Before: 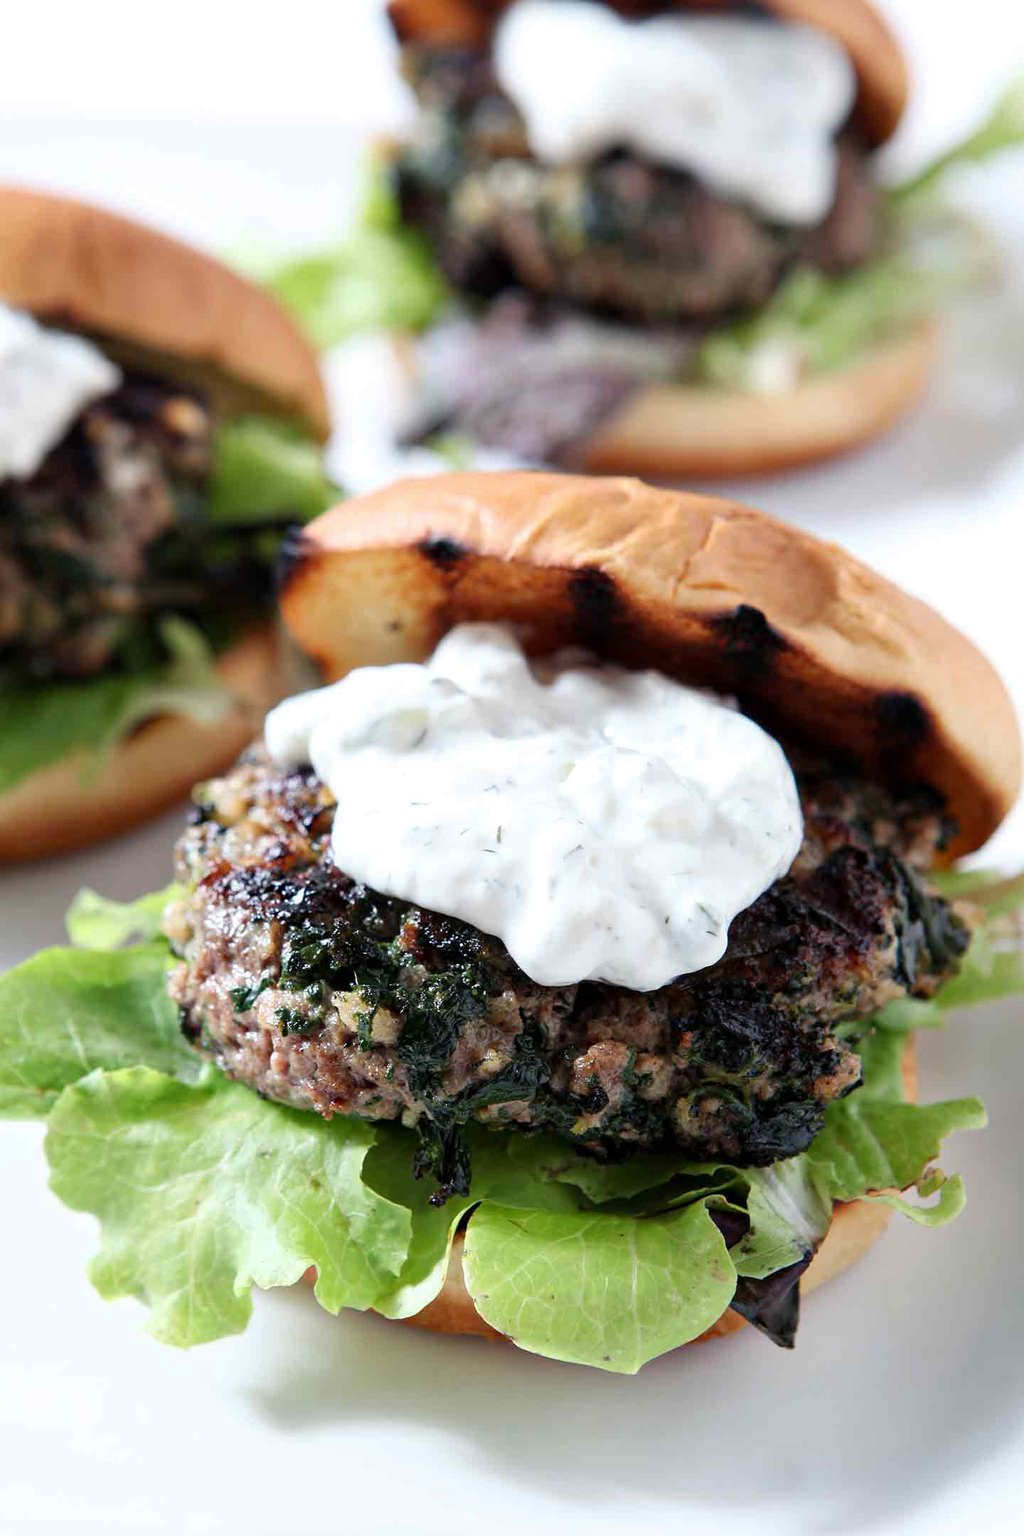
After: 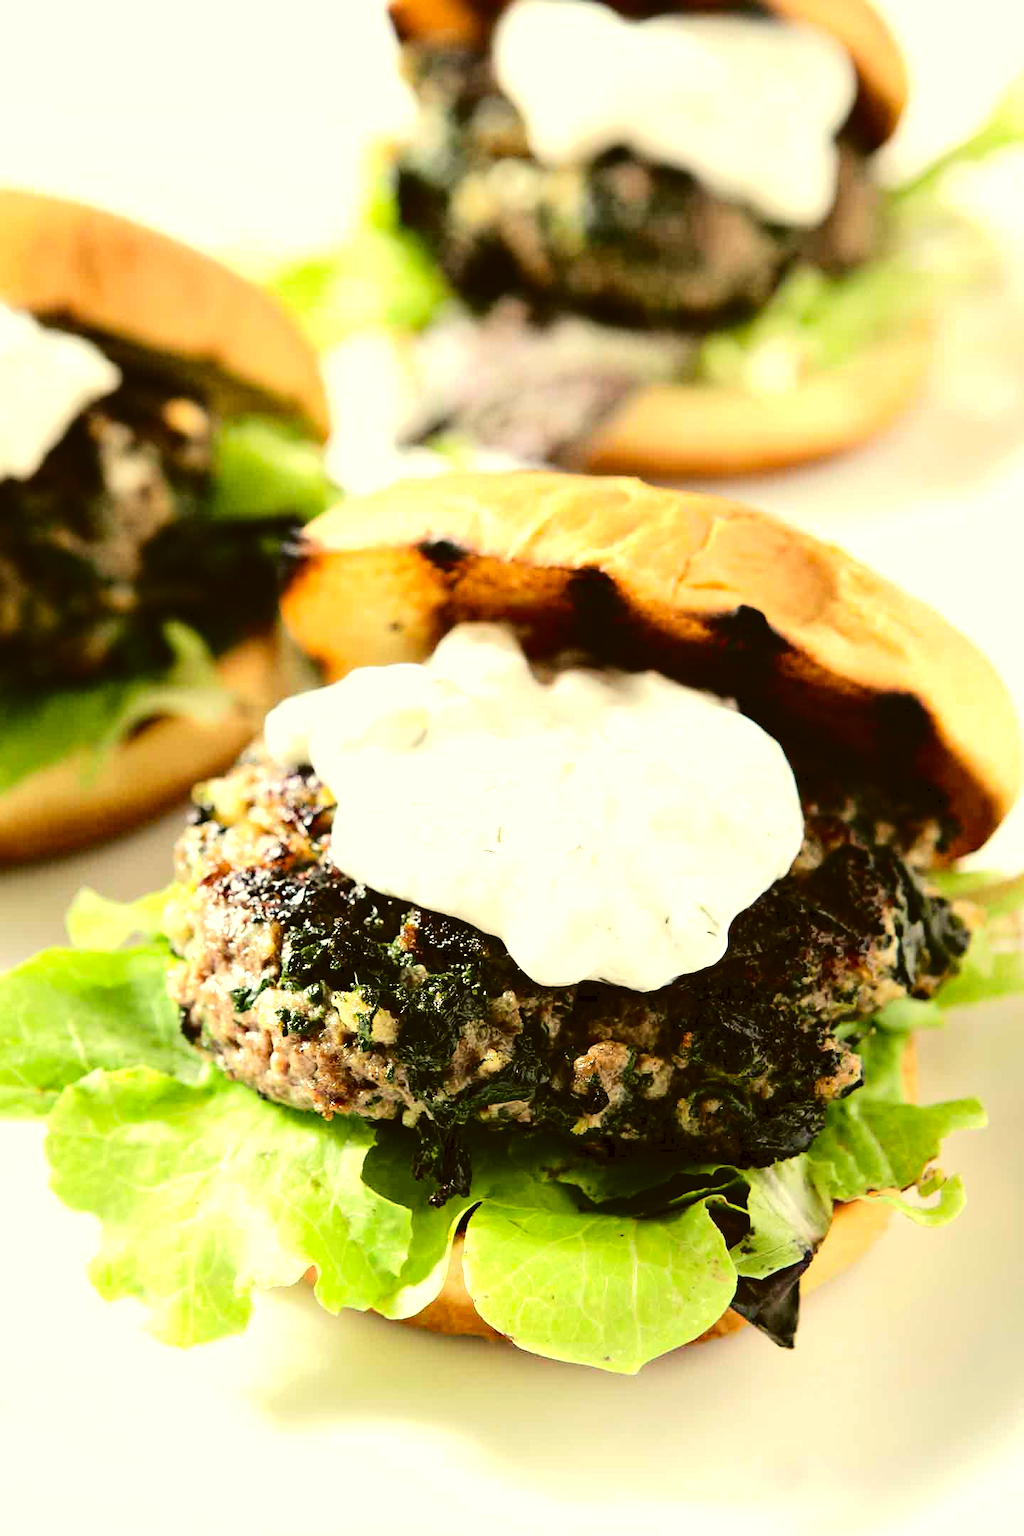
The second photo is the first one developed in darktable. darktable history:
tone curve: curves: ch0 [(0, 0) (0.003, 0.042) (0.011, 0.043) (0.025, 0.047) (0.044, 0.059) (0.069, 0.07) (0.1, 0.085) (0.136, 0.107) (0.177, 0.139) (0.224, 0.185) (0.277, 0.258) (0.335, 0.34) (0.399, 0.434) (0.468, 0.526) (0.543, 0.623) (0.623, 0.709) (0.709, 0.794) (0.801, 0.866) (0.898, 0.919) (1, 1)], color space Lab, independent channels, preserve colors none
tone equalizer: -8 EV -0.752 EV, -7 EV -0.705 EV, -6 EV -0.618 EV, -5 EV -0.371 EV, -3 EV 0.377 EV, -2 EV 0.6 EV, -1 EV 0.7 EV, +0 EV 0.755 EV
color correction: highlights a* 0.088, highlights b* 28.73, shadows a* -0.264, shadows b* 21.19
